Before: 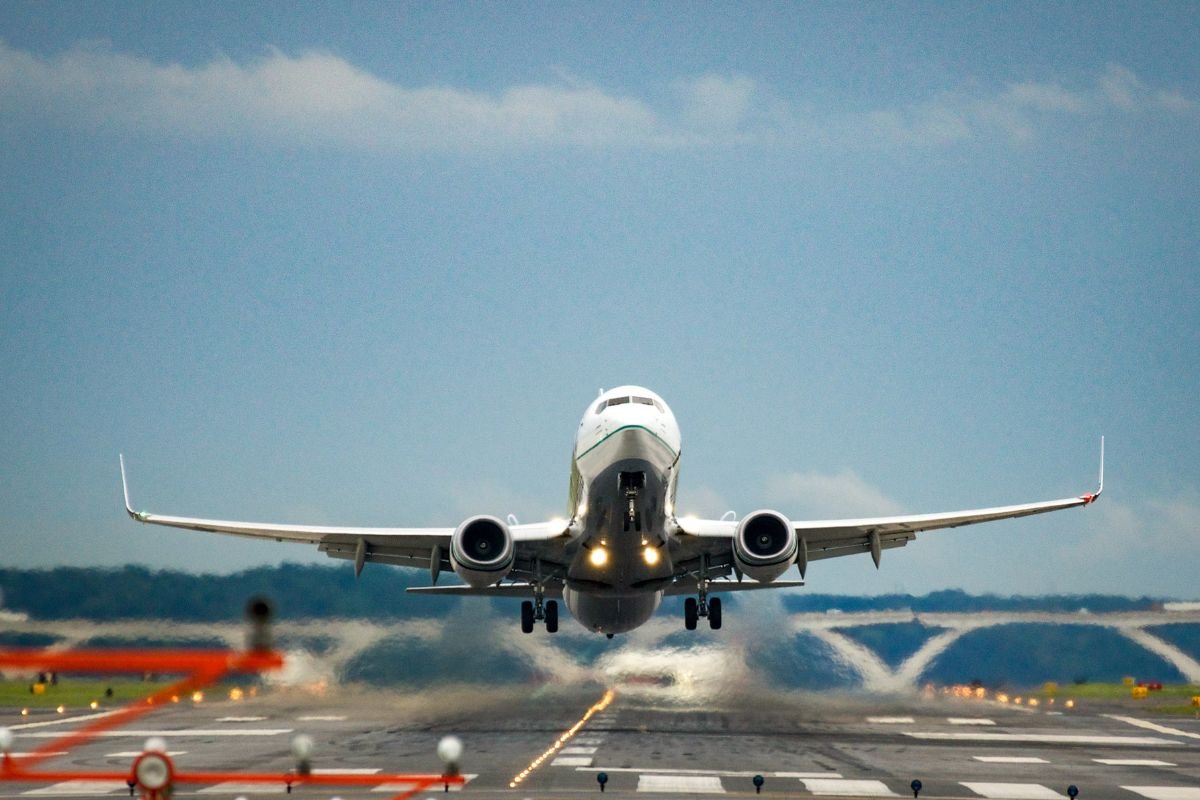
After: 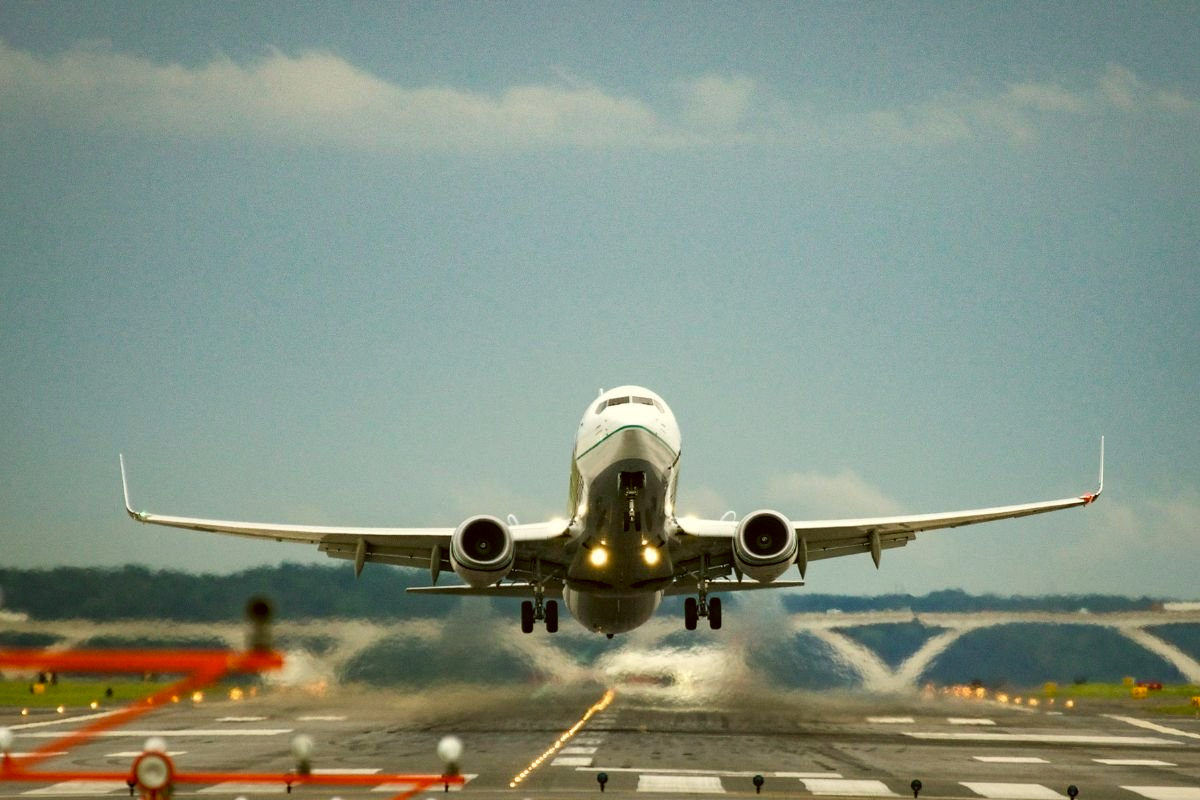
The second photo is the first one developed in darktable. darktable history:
color correction: highlights a* -1.35, highlights b* 10.04, shadows a* 0.661, shadows b* 19.37
